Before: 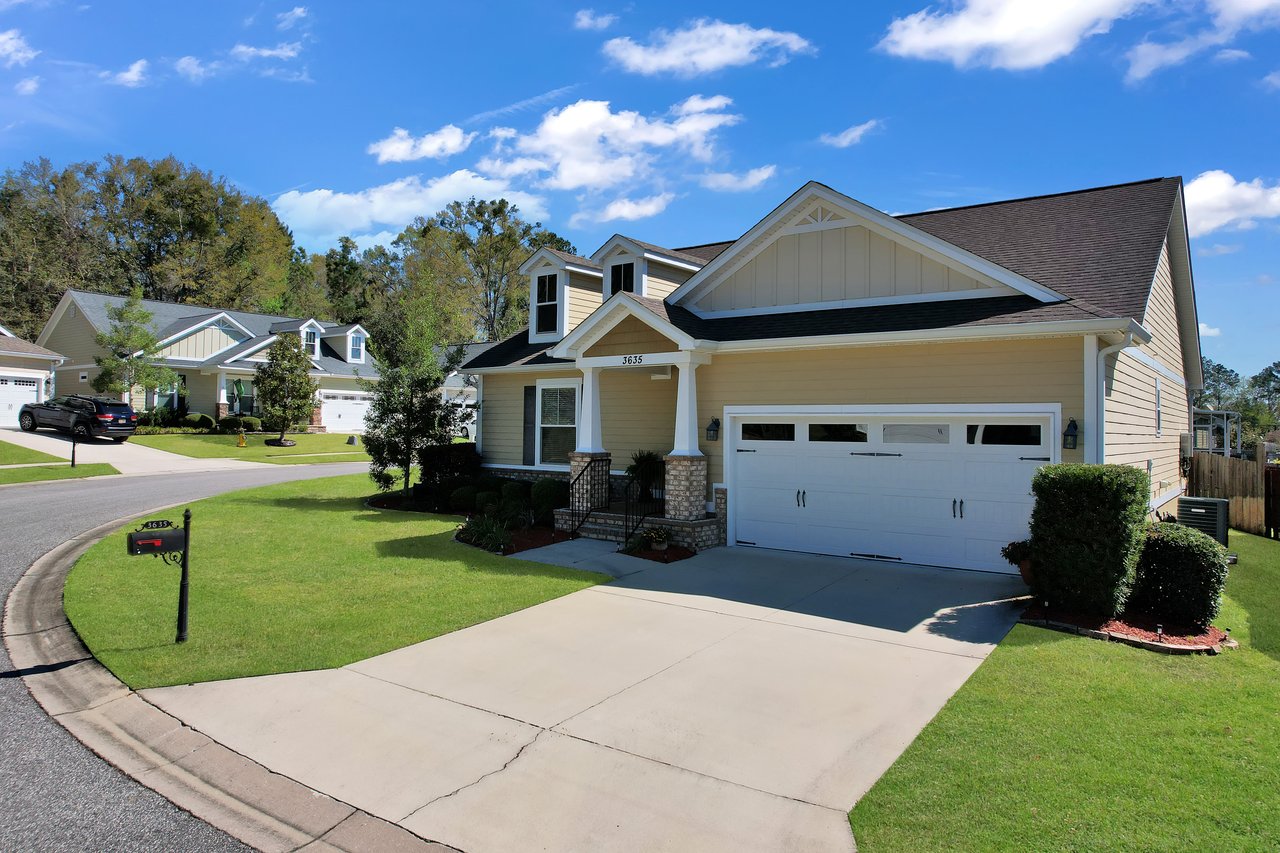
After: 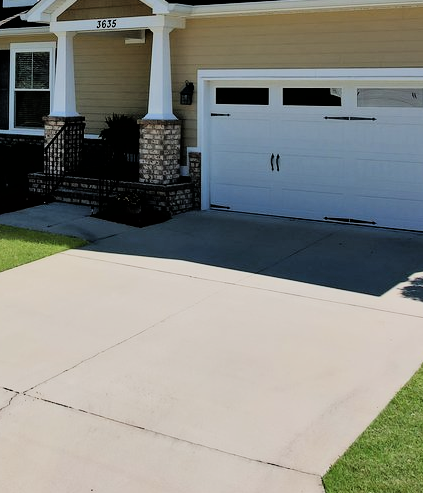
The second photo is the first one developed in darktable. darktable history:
filmic rgb: black relative exposure -4.98 EV, white relative exposure 3.95 EV, hardness 2.9, contrast 1.388
crop: left 41.114%, top 39.452%, right 25.805%, bottom 2.654%
